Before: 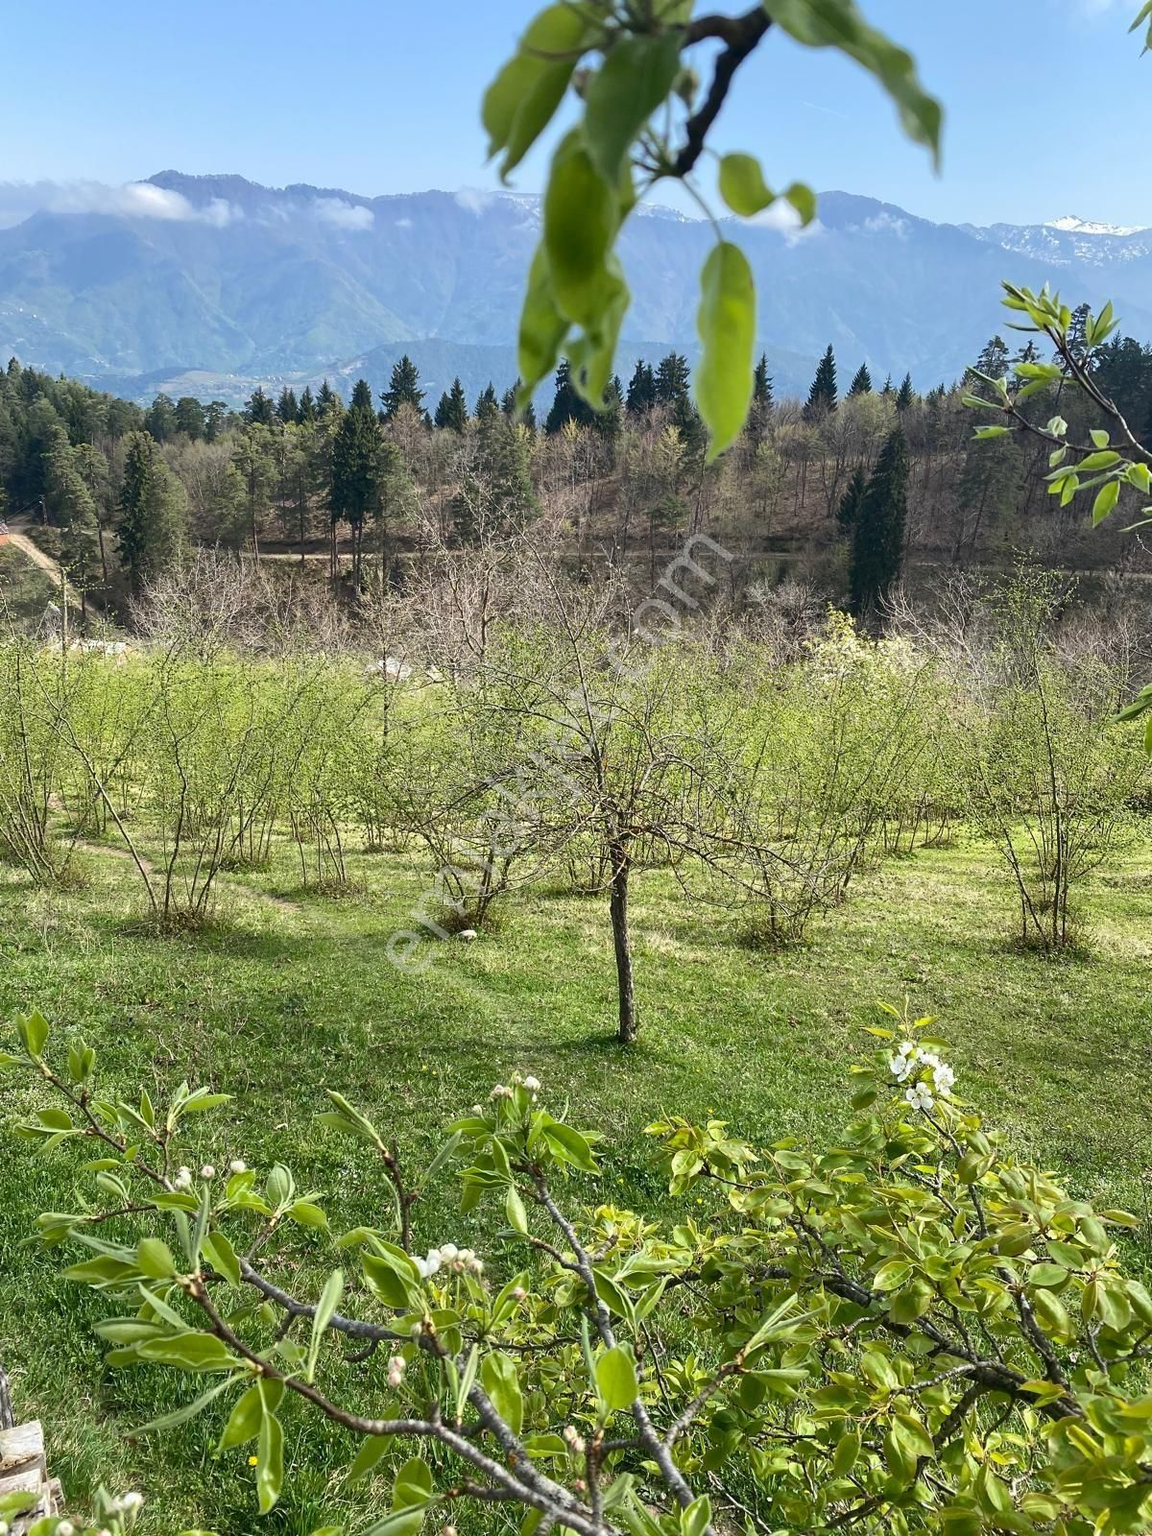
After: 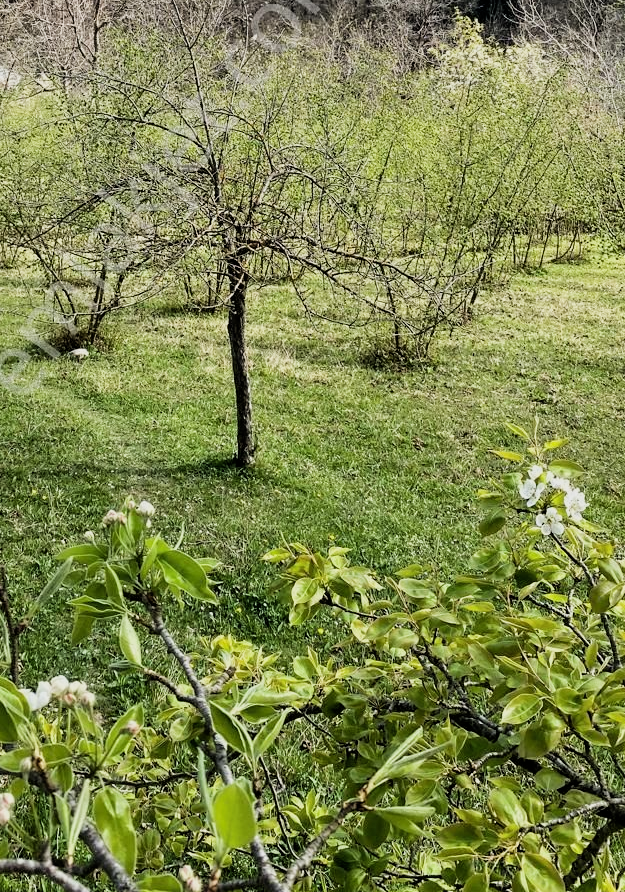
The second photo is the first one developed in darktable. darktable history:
filmic rgb: black relative exposure -5.01 EV, white relative exposure 3.53 EV, hardness 3.18, contrast 1.197, highlights saturation mix -49.54%
crop: left 34.075%, top 38.754%, right 13.779%, bottom 5.469%
